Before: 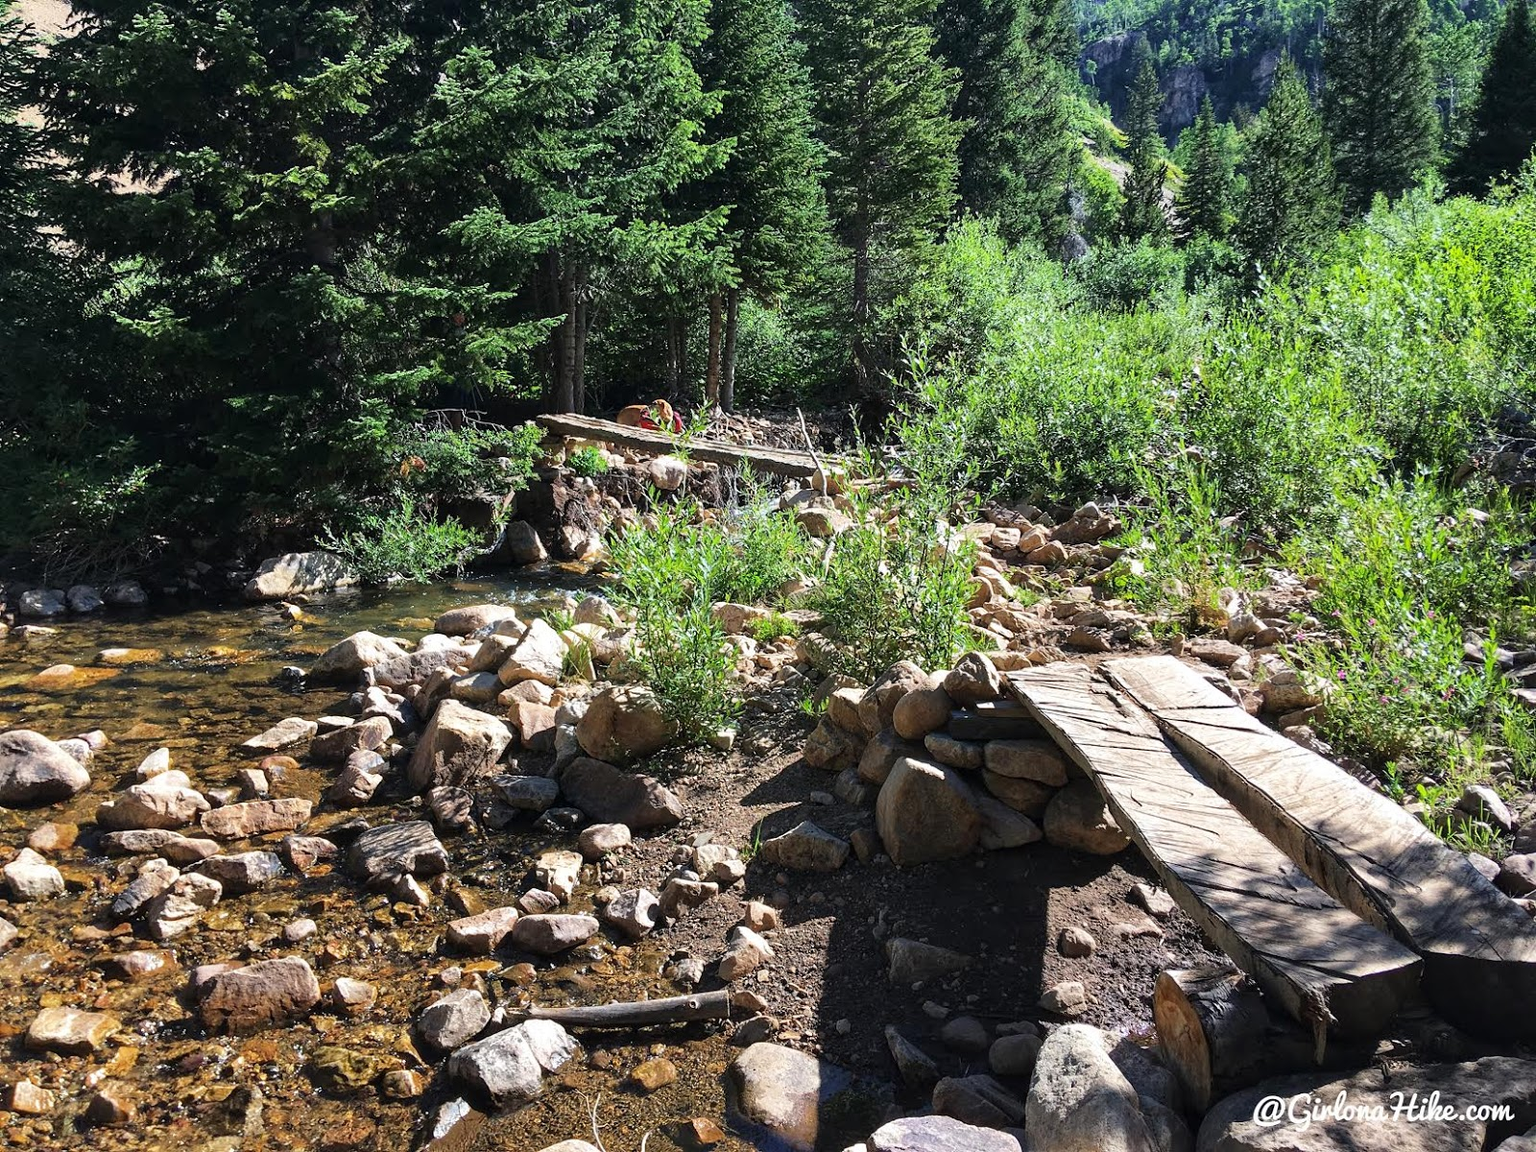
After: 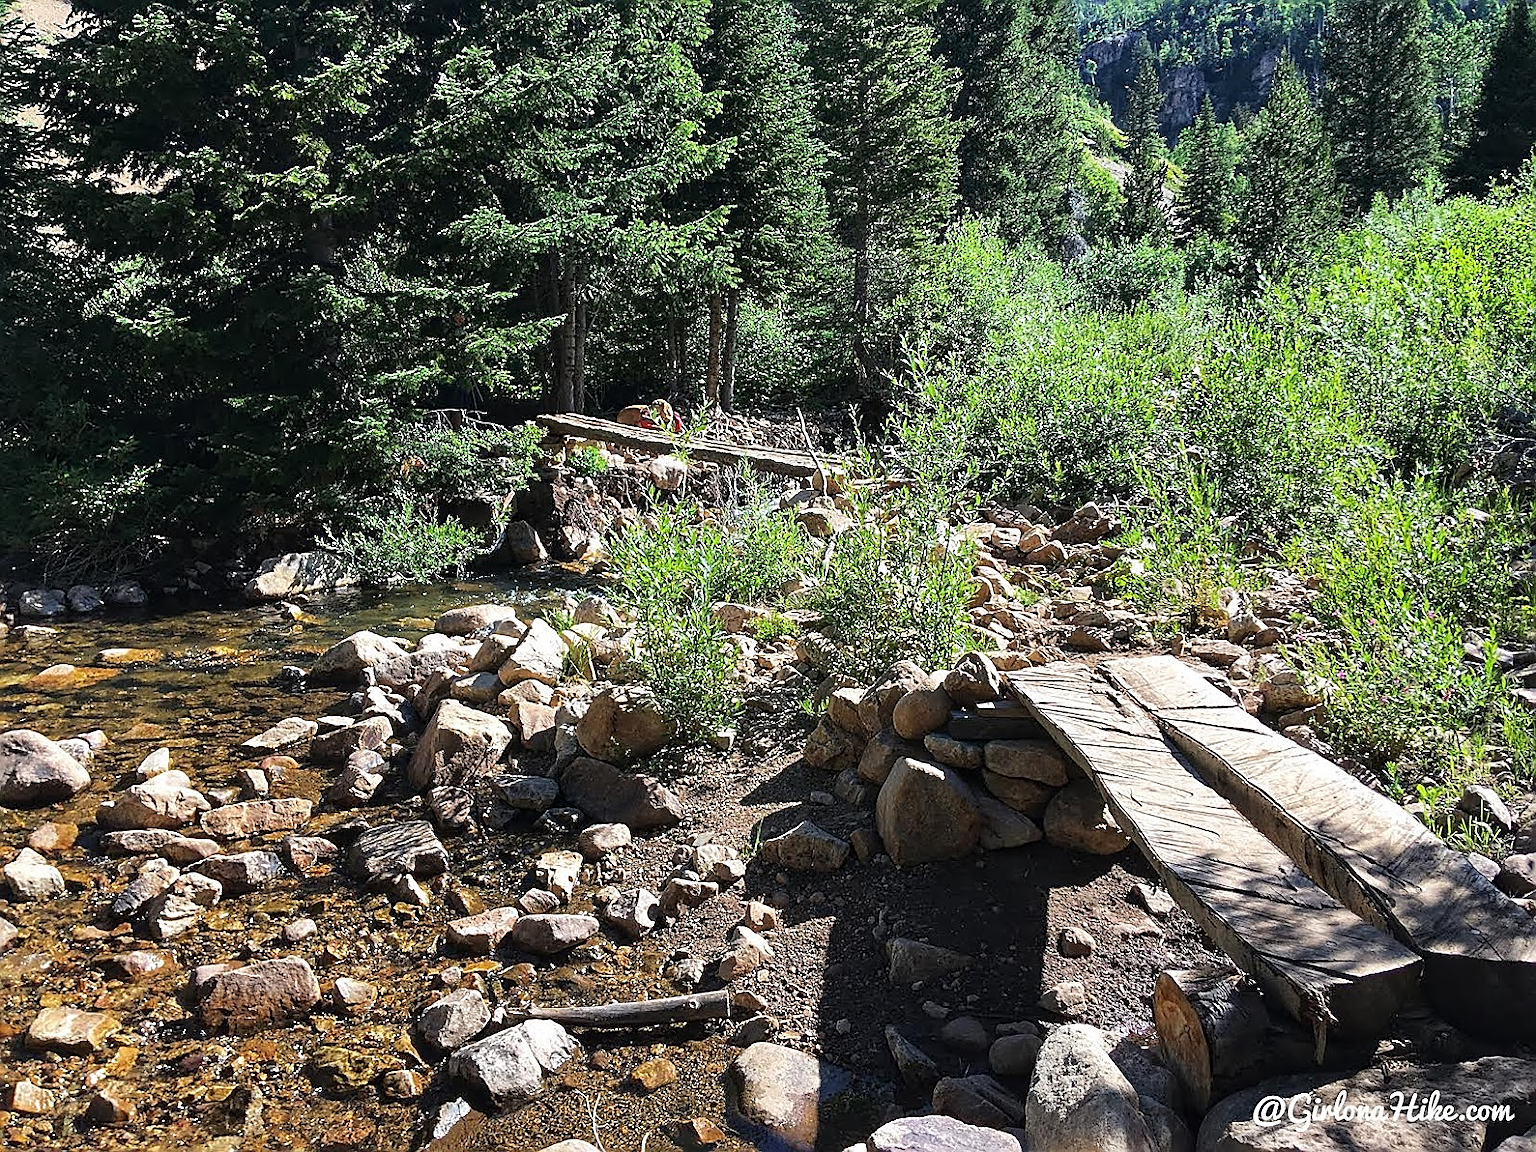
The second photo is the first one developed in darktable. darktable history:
sharpen: radius 1.408, amount 1.249, threshold 0.626
